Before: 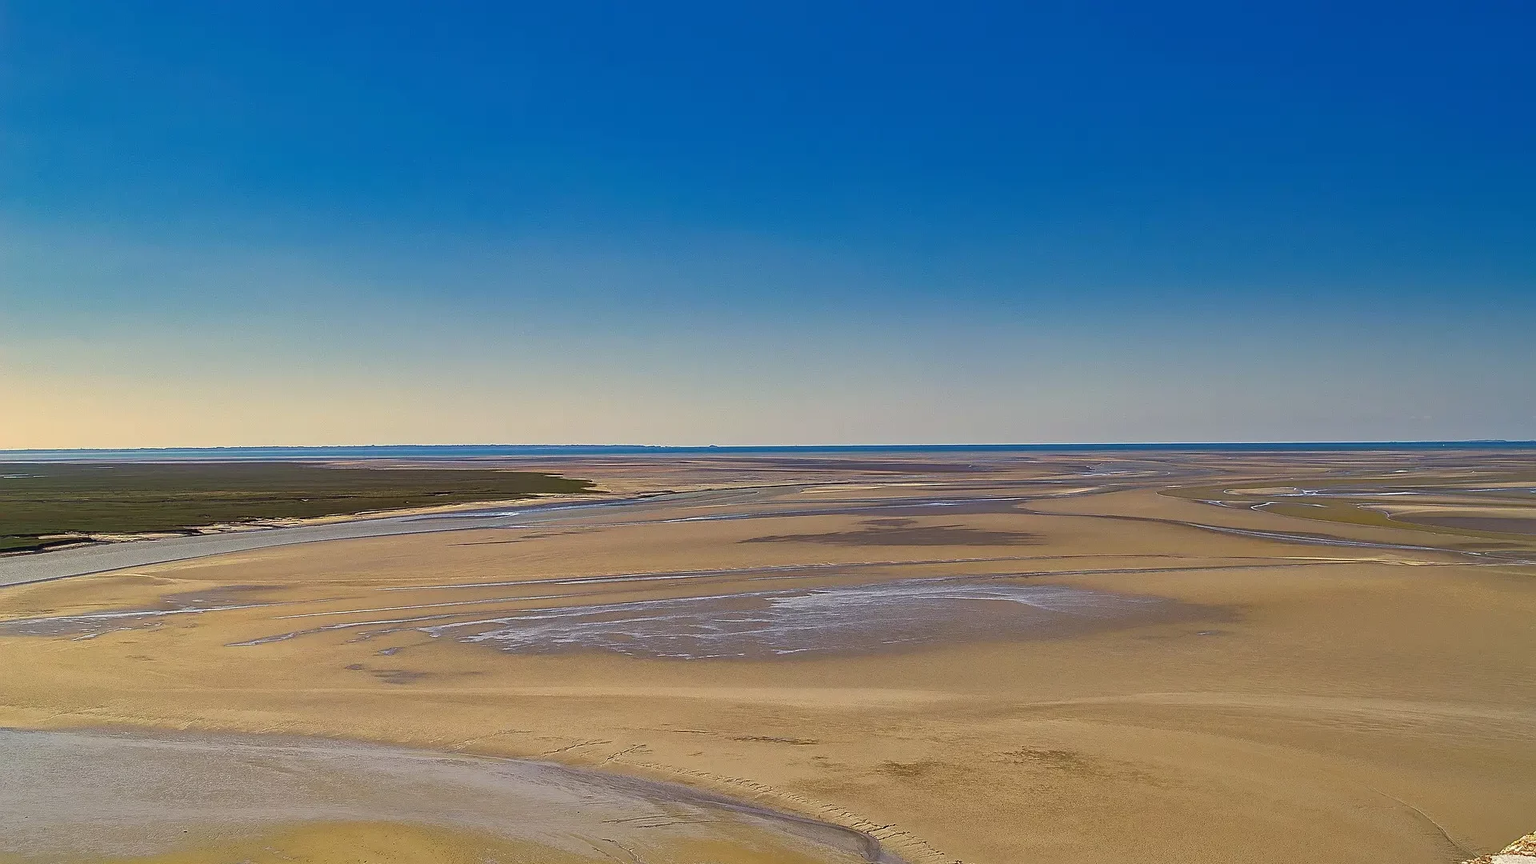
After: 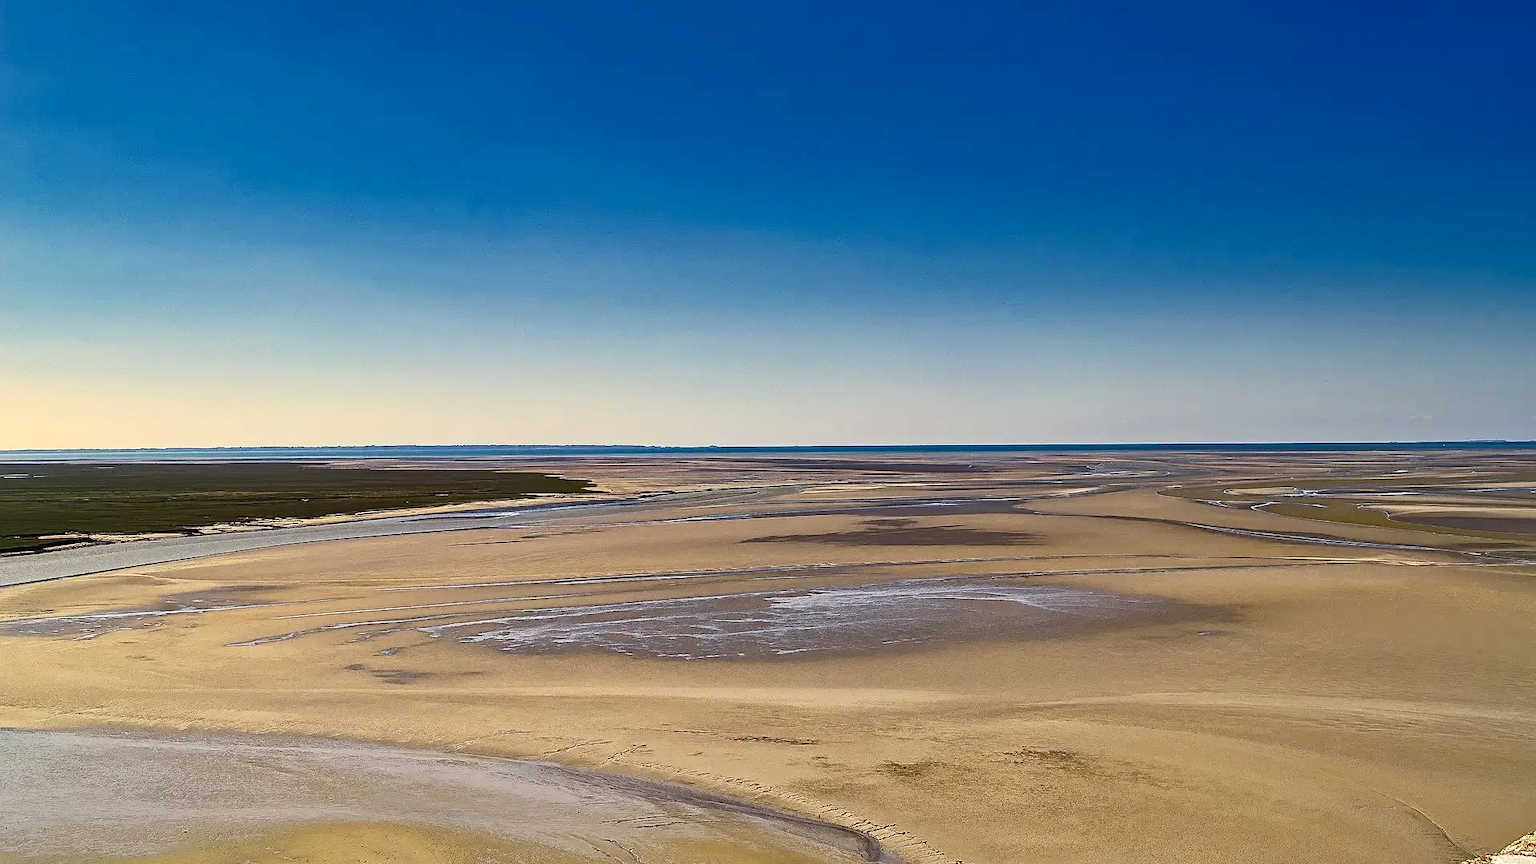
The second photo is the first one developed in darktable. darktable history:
contrast brightness saturation: contrast 0.28
shadows and highlights: shadows -10, white point adjustment 1.5, highlights 10
